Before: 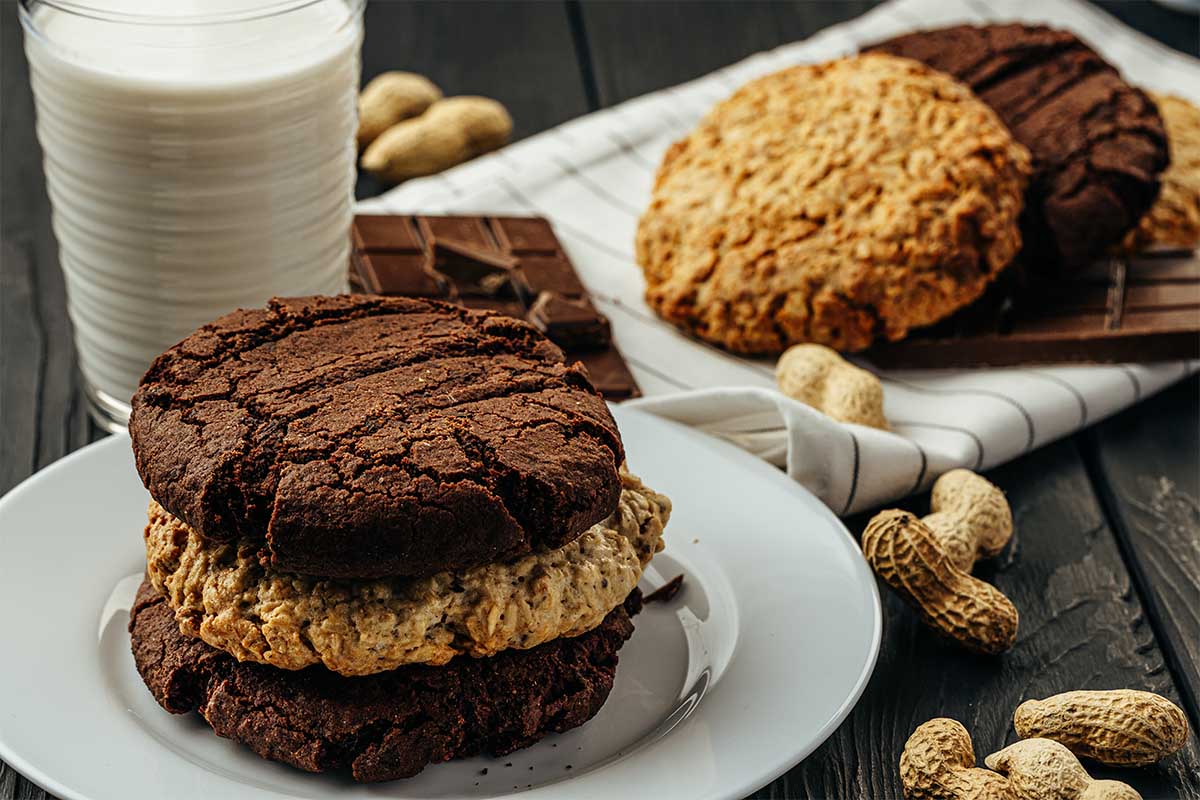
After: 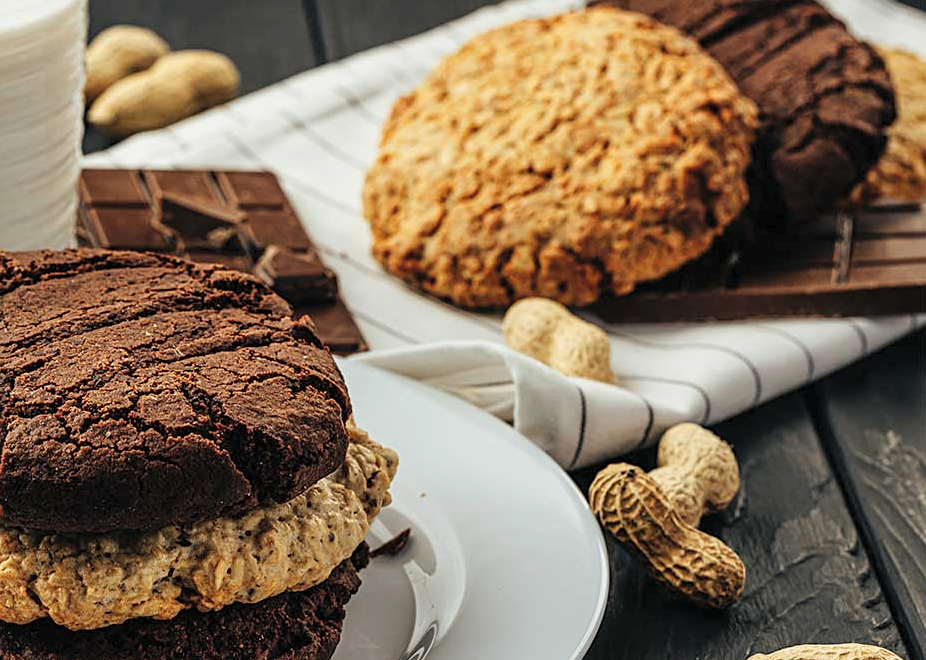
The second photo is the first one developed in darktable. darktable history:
contrast brightness saturation: brightness 0.132
sharpen: amount 0.211
crop: left 22.794%, top 5.869%, bottom 11.58%
